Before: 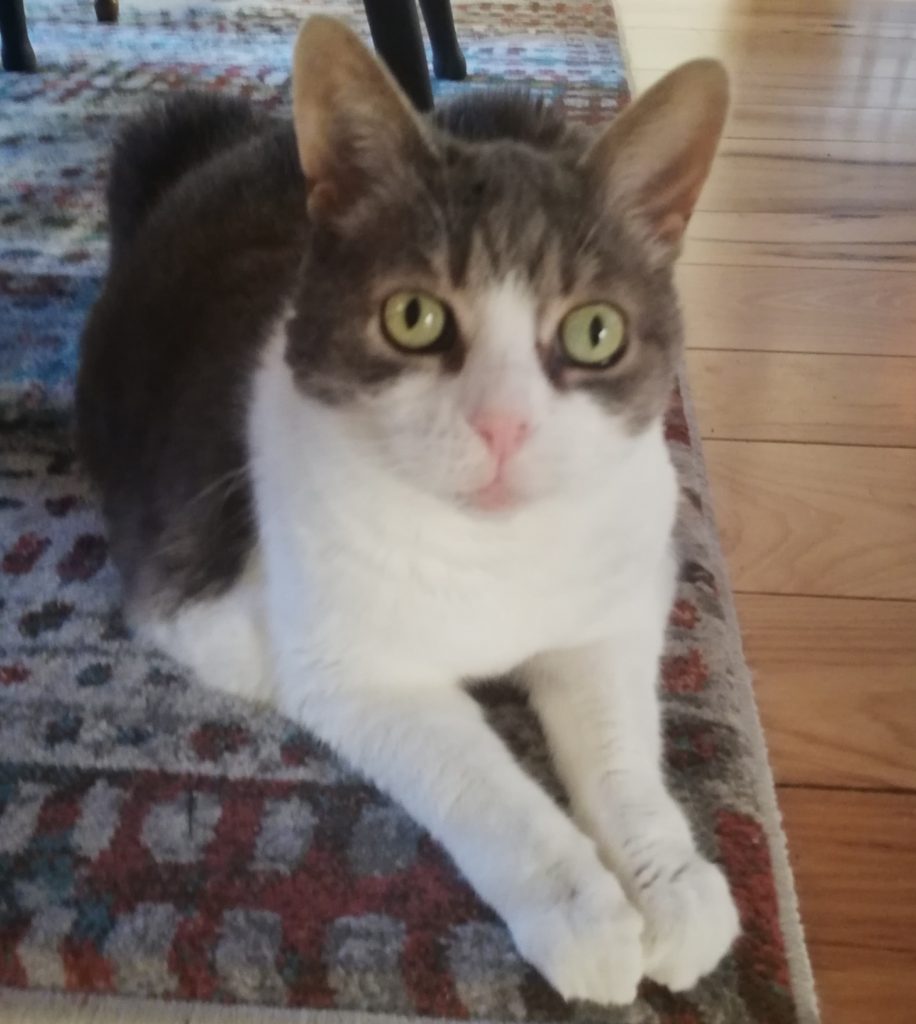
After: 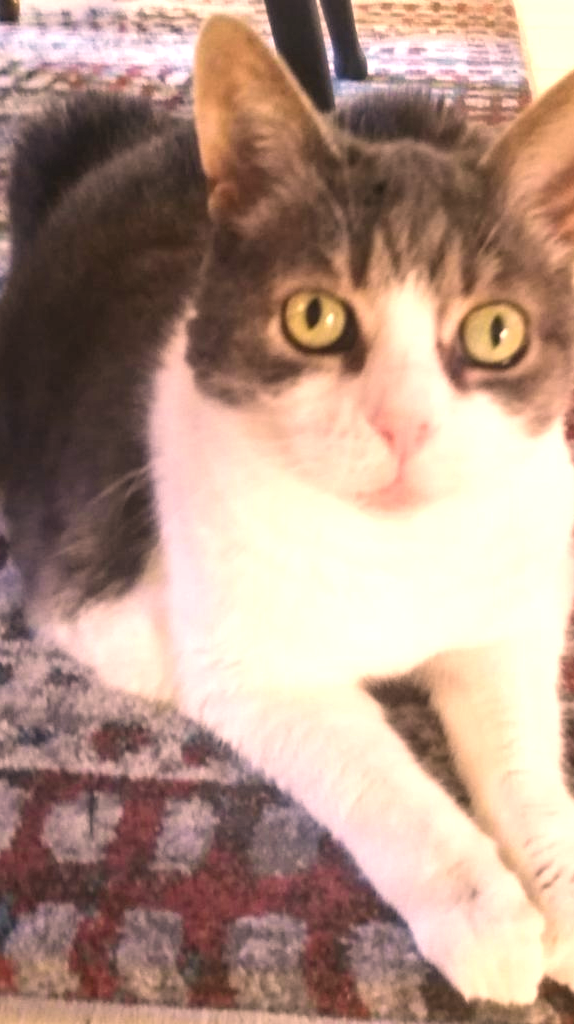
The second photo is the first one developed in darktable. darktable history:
crop: left 10.833%, right 26.409%
exposure: black level correction 0, exposure 1.097 EV, compensate highlight preservation false
color correction: highlights a* 20.58, highlights b* 19.38
local contrast: on, module defaults
